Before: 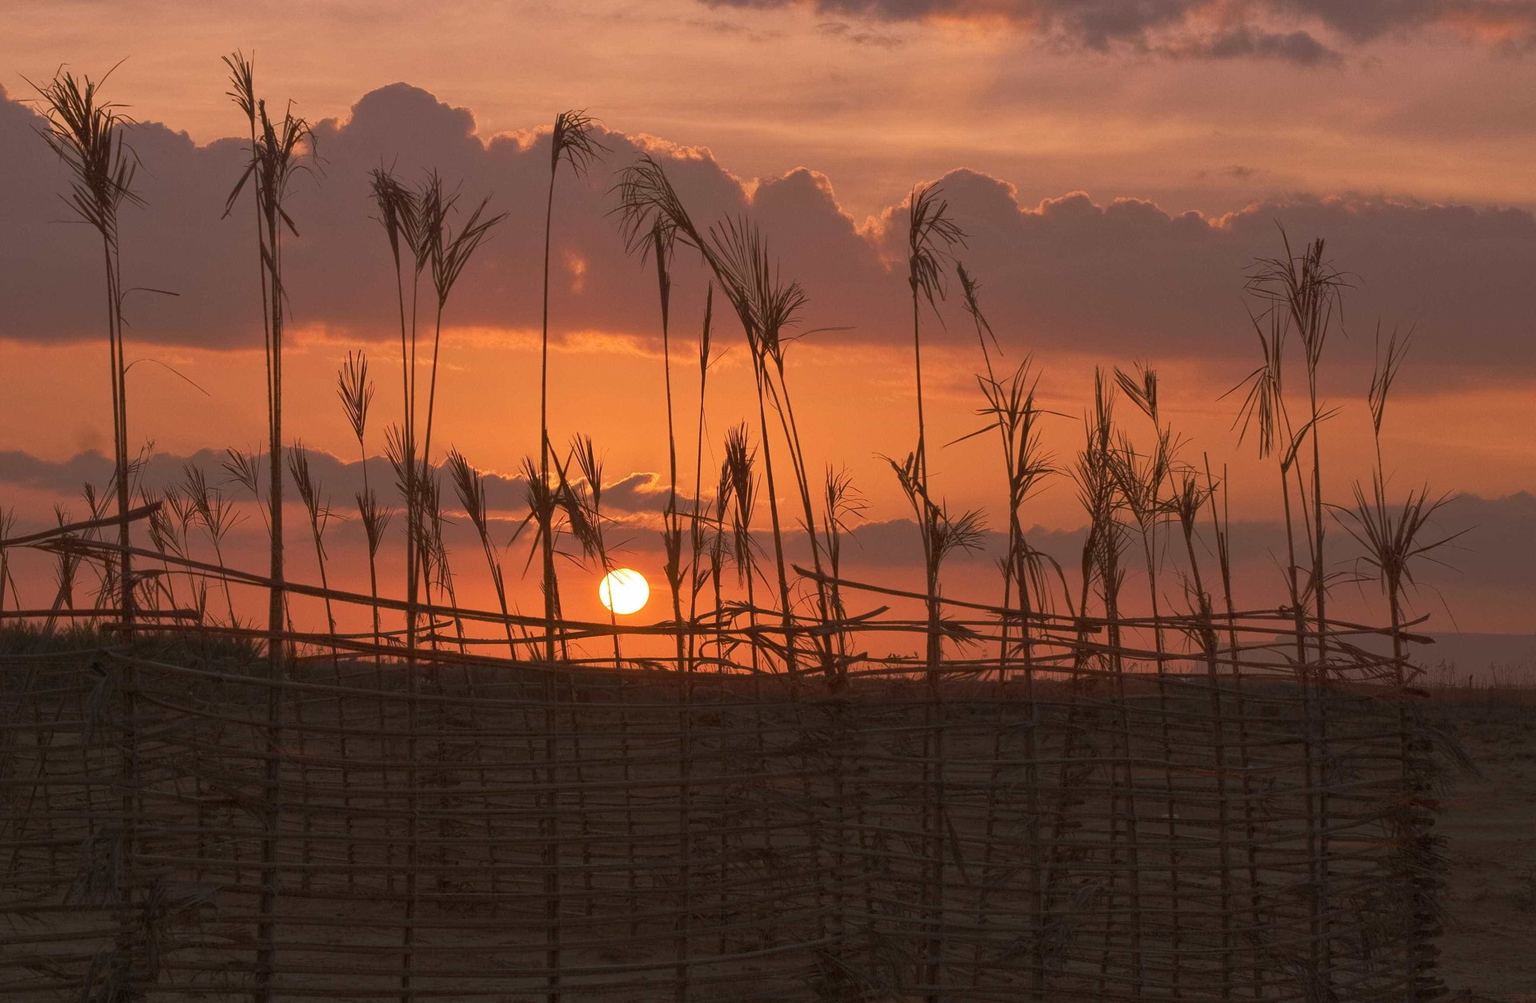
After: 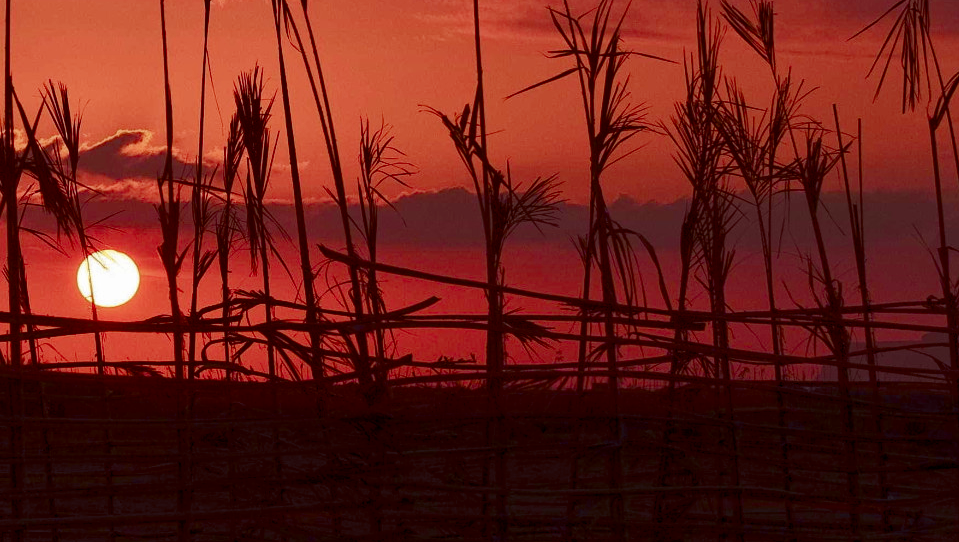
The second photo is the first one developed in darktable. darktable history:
crop: left 35.031%, top 36.763%, right 14.969%, bottom 19.957%
color zones: curves: ch1 [(0.29, 0.492) (0.373, 0.185) (0.509, 0.481)]; ch2 [(0.25, 0.462) (0.749, 0.457)]
color balance rgb: shadows lift › luminance -21.241%, shadows lift › chroma 9.204%, shadows lift › hue 285.41°, global offset › luminance -0.509%, perceptual saturation grading › global saturation 0.76%, perceptual saturation grading › highlights -32.897%, perceptual saturation grading › mid-tones 15.002%, perceptual saturation grading › shadows 48.771%, global vibrance 14.608%
contrast brightness saturation: brightness -0.203, saturation 0.085
